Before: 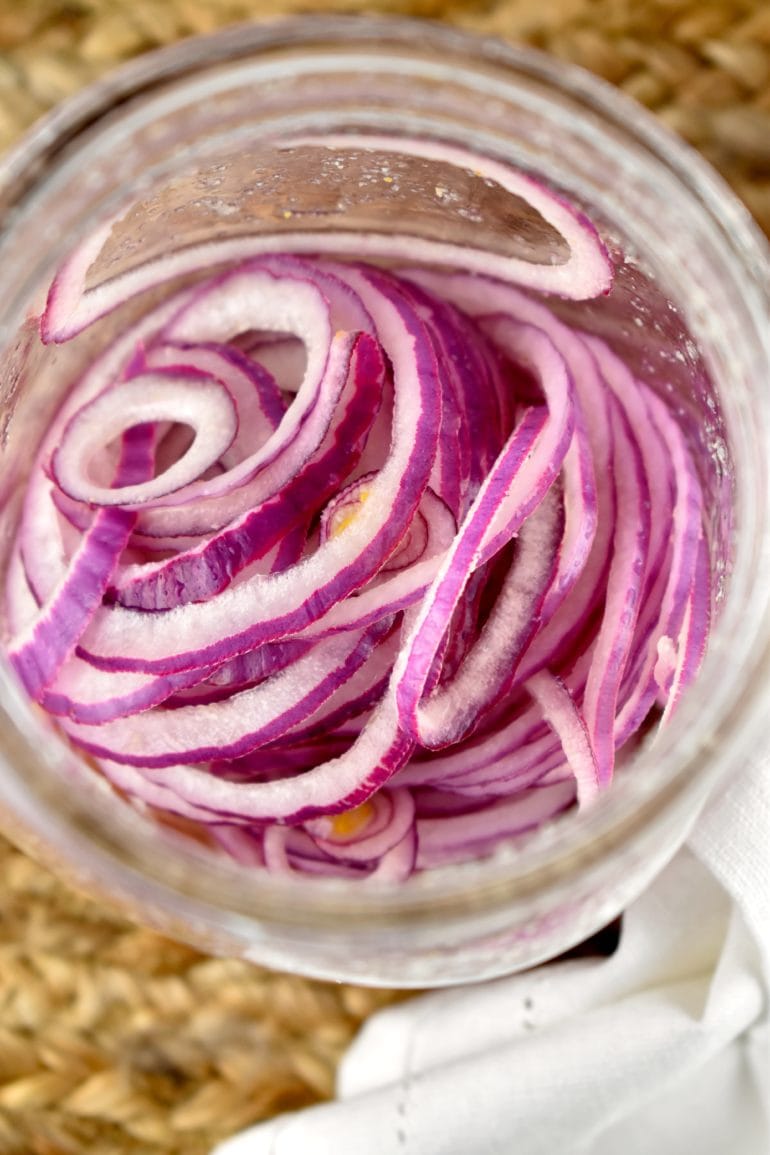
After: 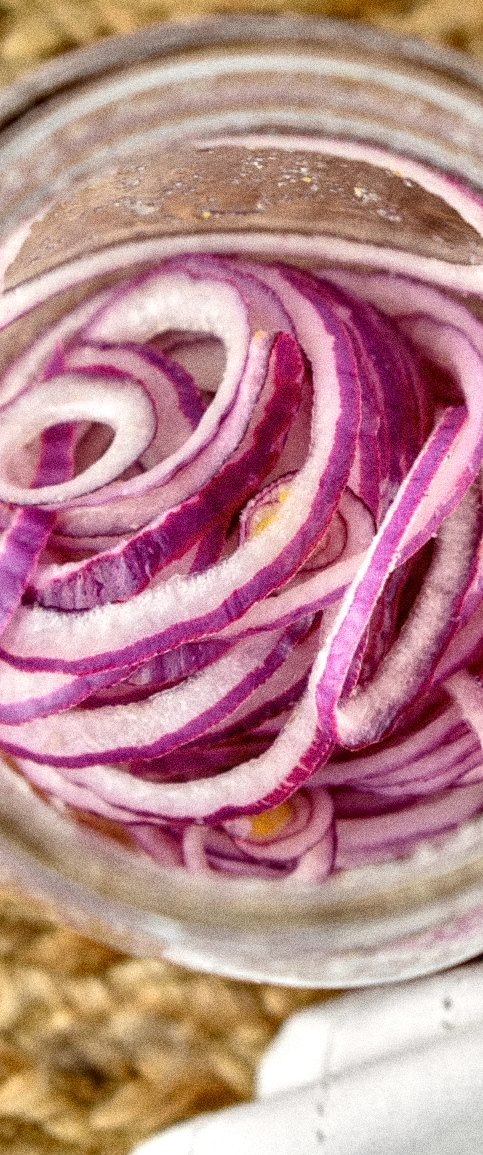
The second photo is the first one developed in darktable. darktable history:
local contrast: on, module defaults
grain: coarseness 14.49 ISO, strength 48.04%, mid-tones bias 35%
crop: left 10.644%, right 26.528%
contrast brightness saturation: saturation -0.05
